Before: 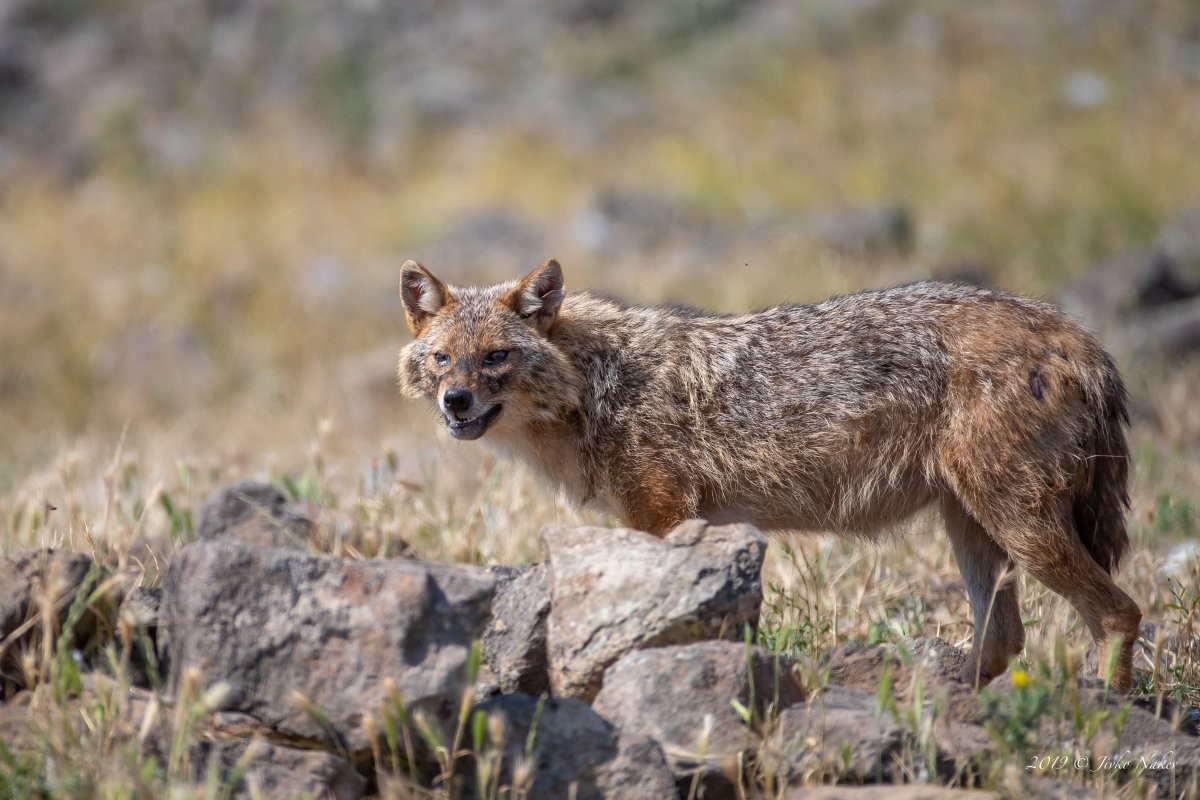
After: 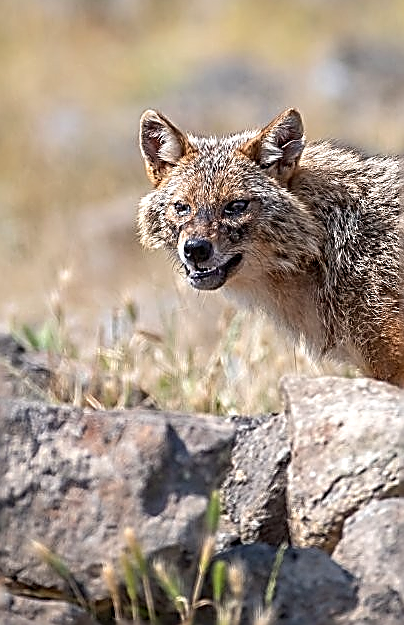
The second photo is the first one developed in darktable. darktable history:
exposure: exposure 0.299 EV, compensate highlight preservation false
sharpen: amount 1.878
crop and rotate: left 21.716%, top 18.815%, right 44.589%, bottom 3.006%
tone equalizer: on, module defaults
